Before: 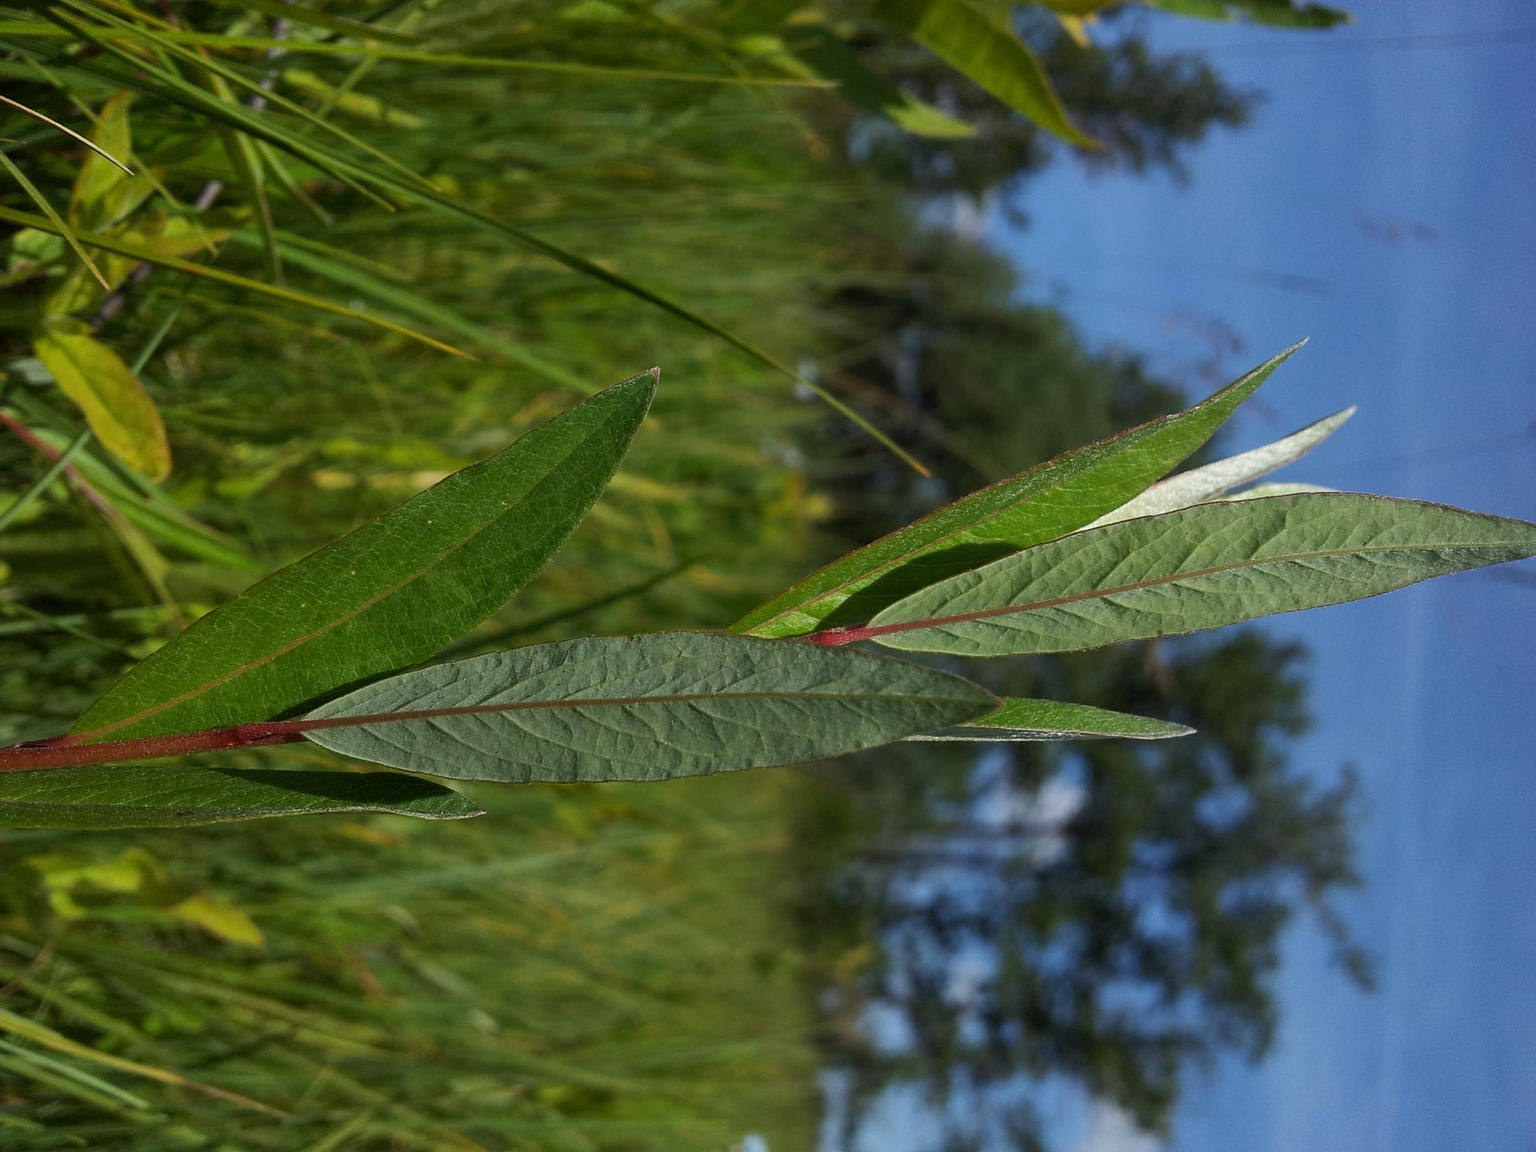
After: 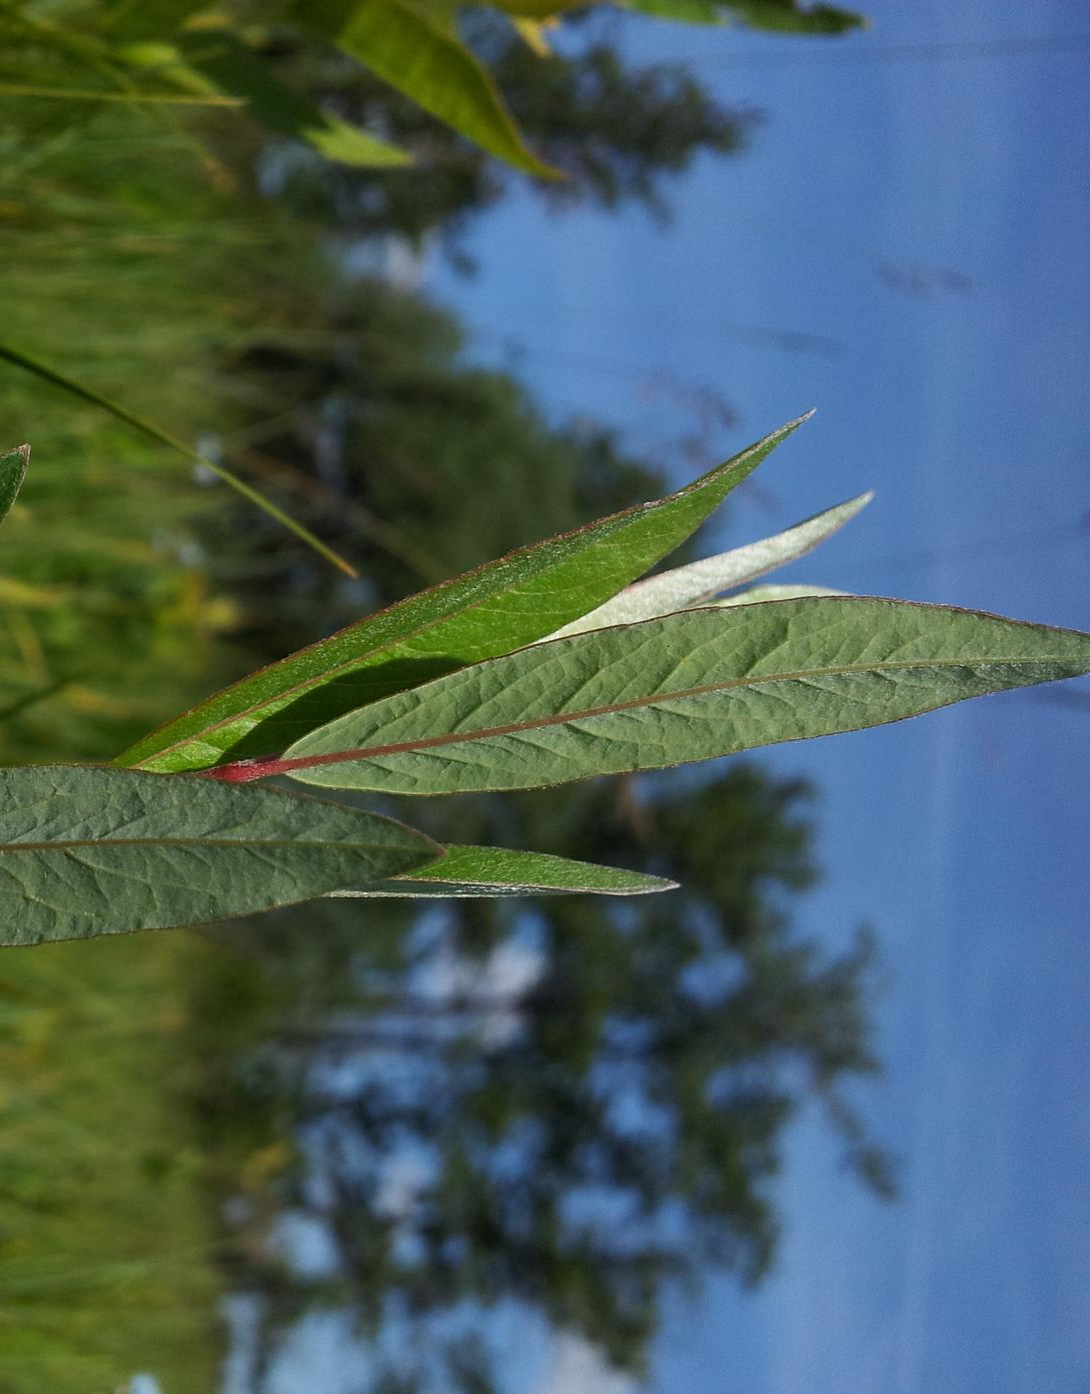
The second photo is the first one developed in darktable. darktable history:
crop: left 41.347%
